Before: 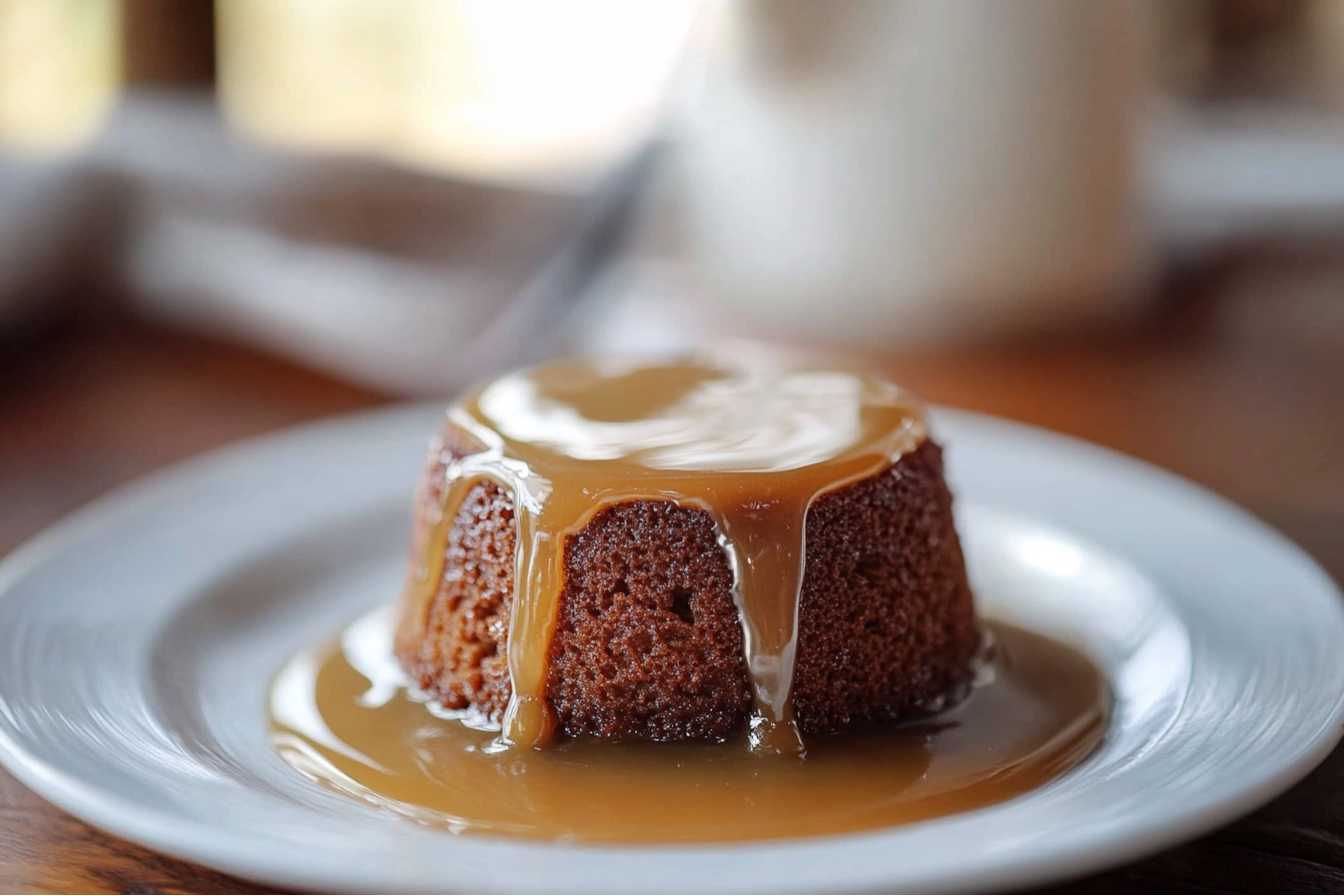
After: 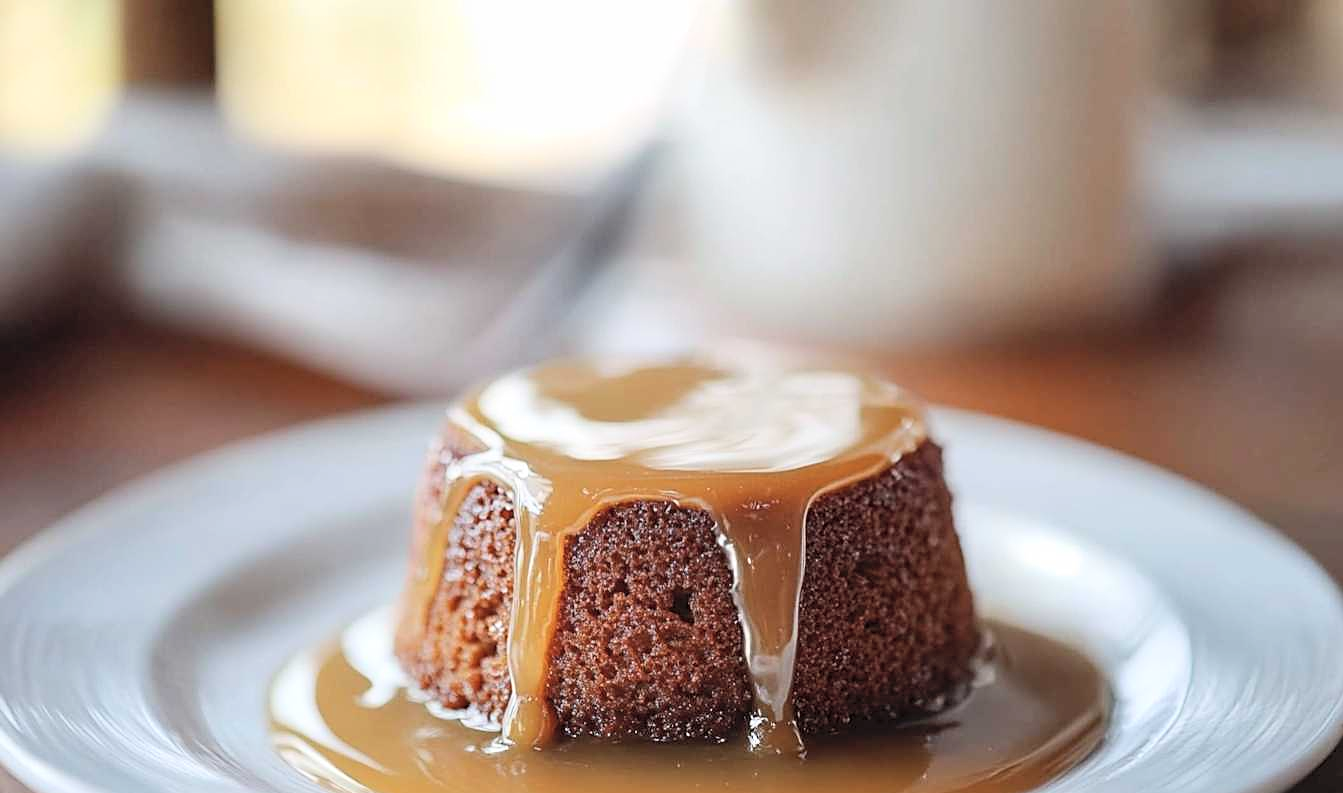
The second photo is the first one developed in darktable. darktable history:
contrast brightness saturation: contrast 0.14, brightness 0.21
sharpen: amount 0.478
crop and rotate: top 0%, bottom 11.49%
